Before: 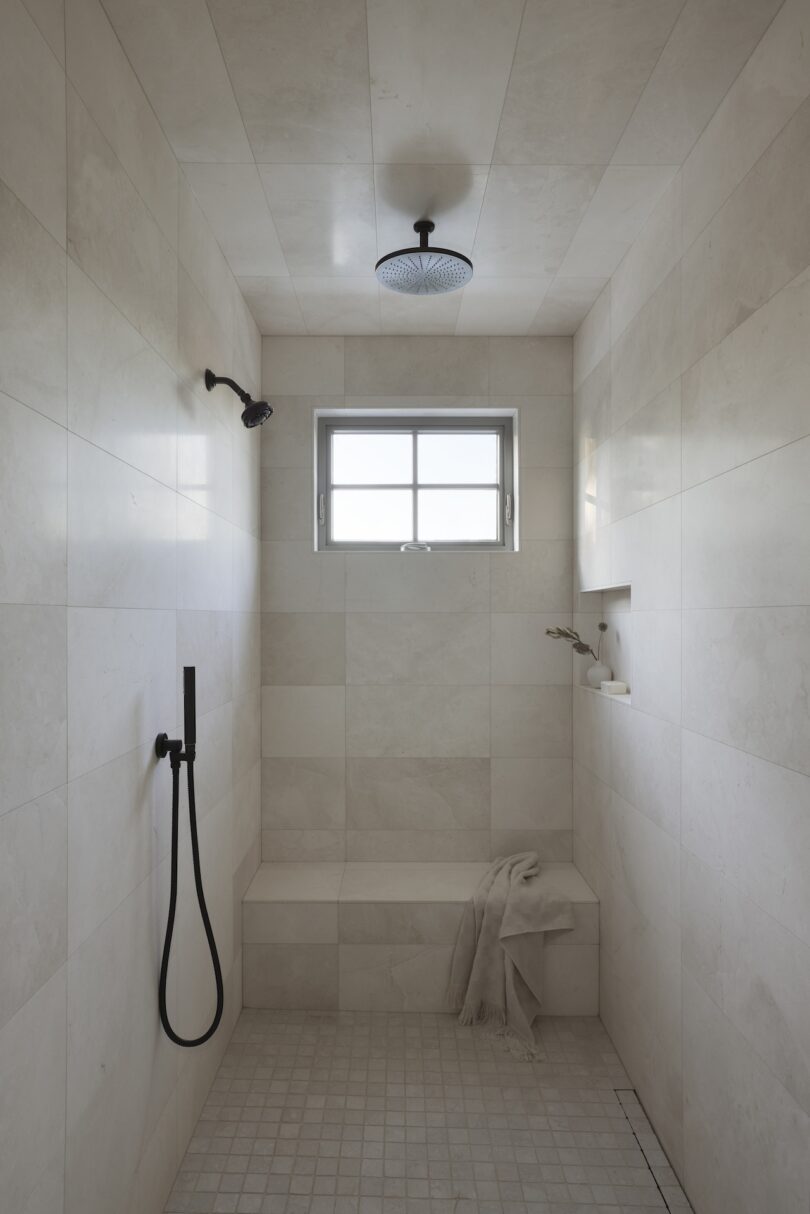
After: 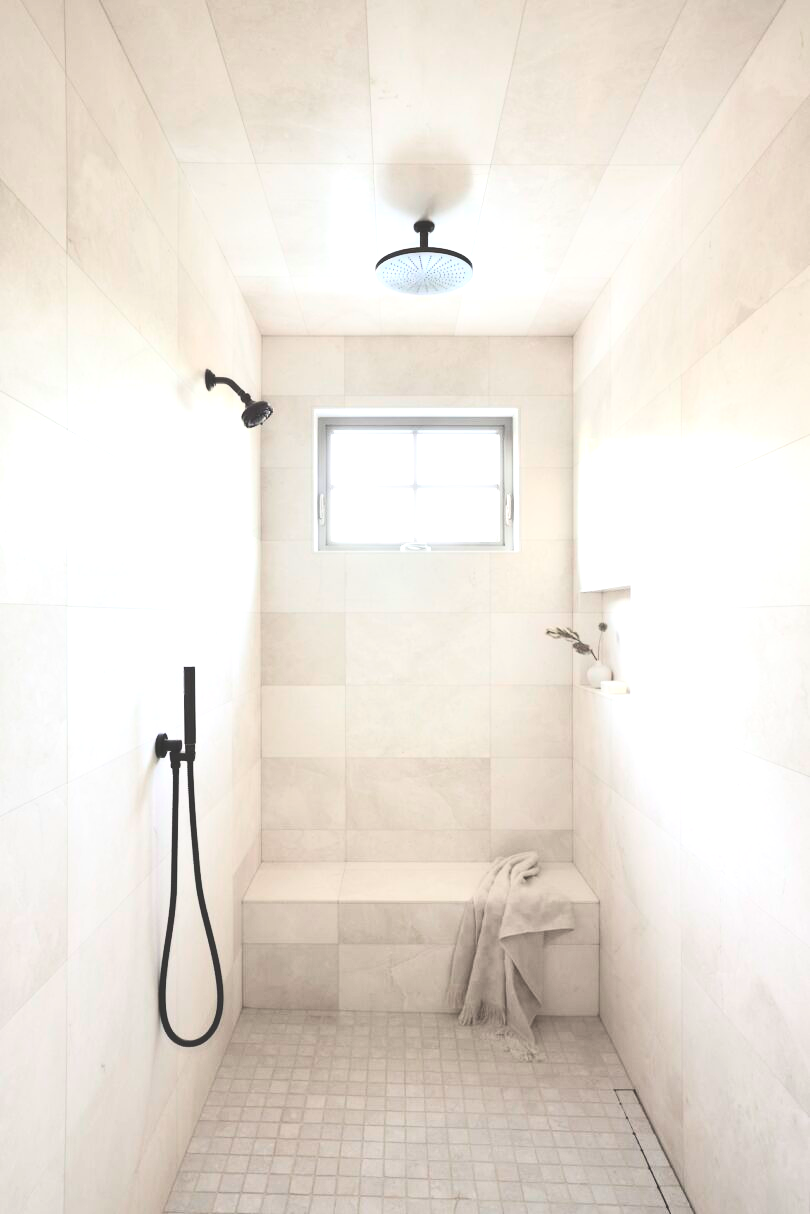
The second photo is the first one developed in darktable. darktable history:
exposure: black level correction -0.023, exposure 1.397 EV, compensate highlight preservation false
contrast brightness saturation: contrast 0.294
